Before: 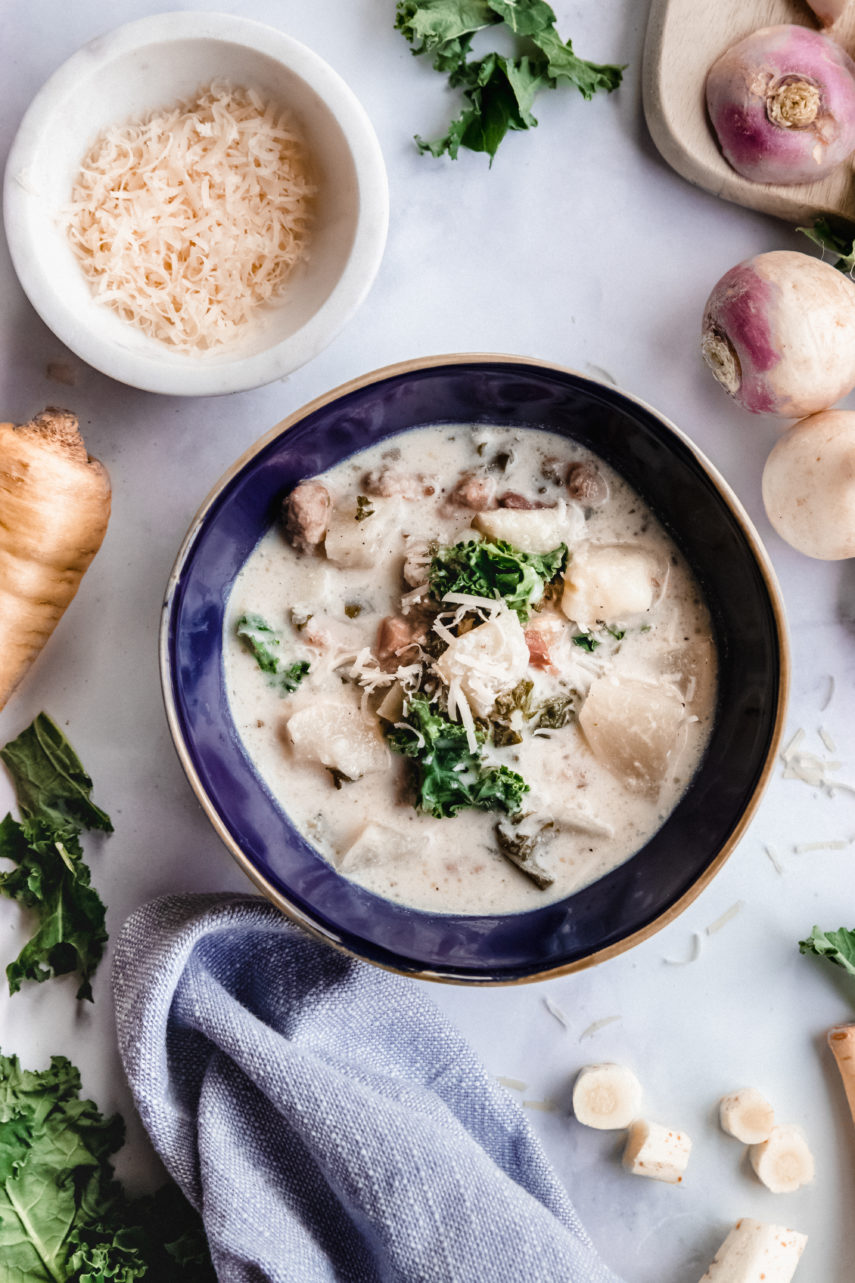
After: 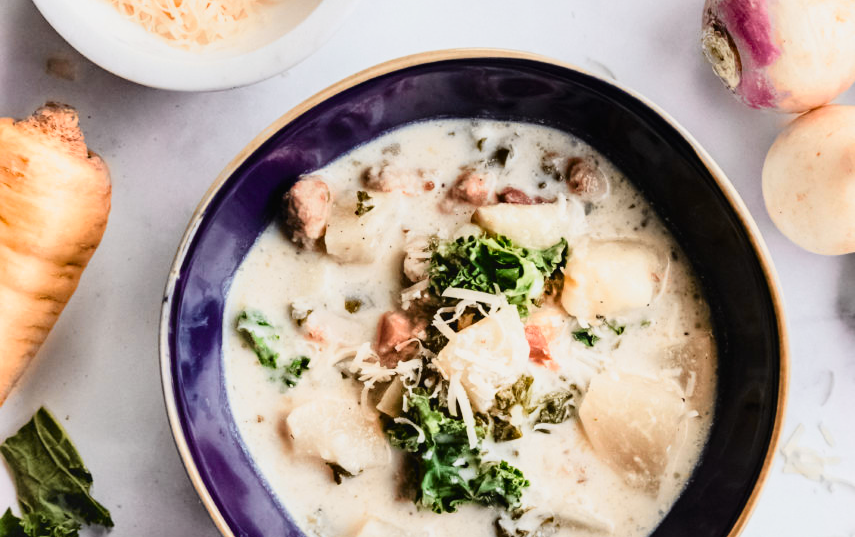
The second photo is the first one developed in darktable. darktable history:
crop and rotate: top 23.84%, bottom 34.294%
tone curve: curves: ch0 [(0, 0.005) (0.103, 0.081) (0.196, 0.197) (0.391, 0.469) (0.491, 0.585) (0.638, 0.751) (0.822, 0.886) (0.997, 0.959)]; ch1 [(0, 0) (0.172, 0.123) (0.324, 0.253) (0.396, 0.388) (0.474, 0.479) (0.499, 0.498) (0.529, 0.528) (0.579, 0.614) (0.633, 0.677) (0.812, 0.856) (1, 1)]; ch2 [(0, 0) (0.411, 0.424) (0.459, 0.478) (0.5, 0.501) (0.517, 0.526) (0.553, 0.583) (0.609, 0.646) (0.708, 0.768) (0.839, 0.916) (1, 1)], color space Lab, independent channels, preserve colors none
